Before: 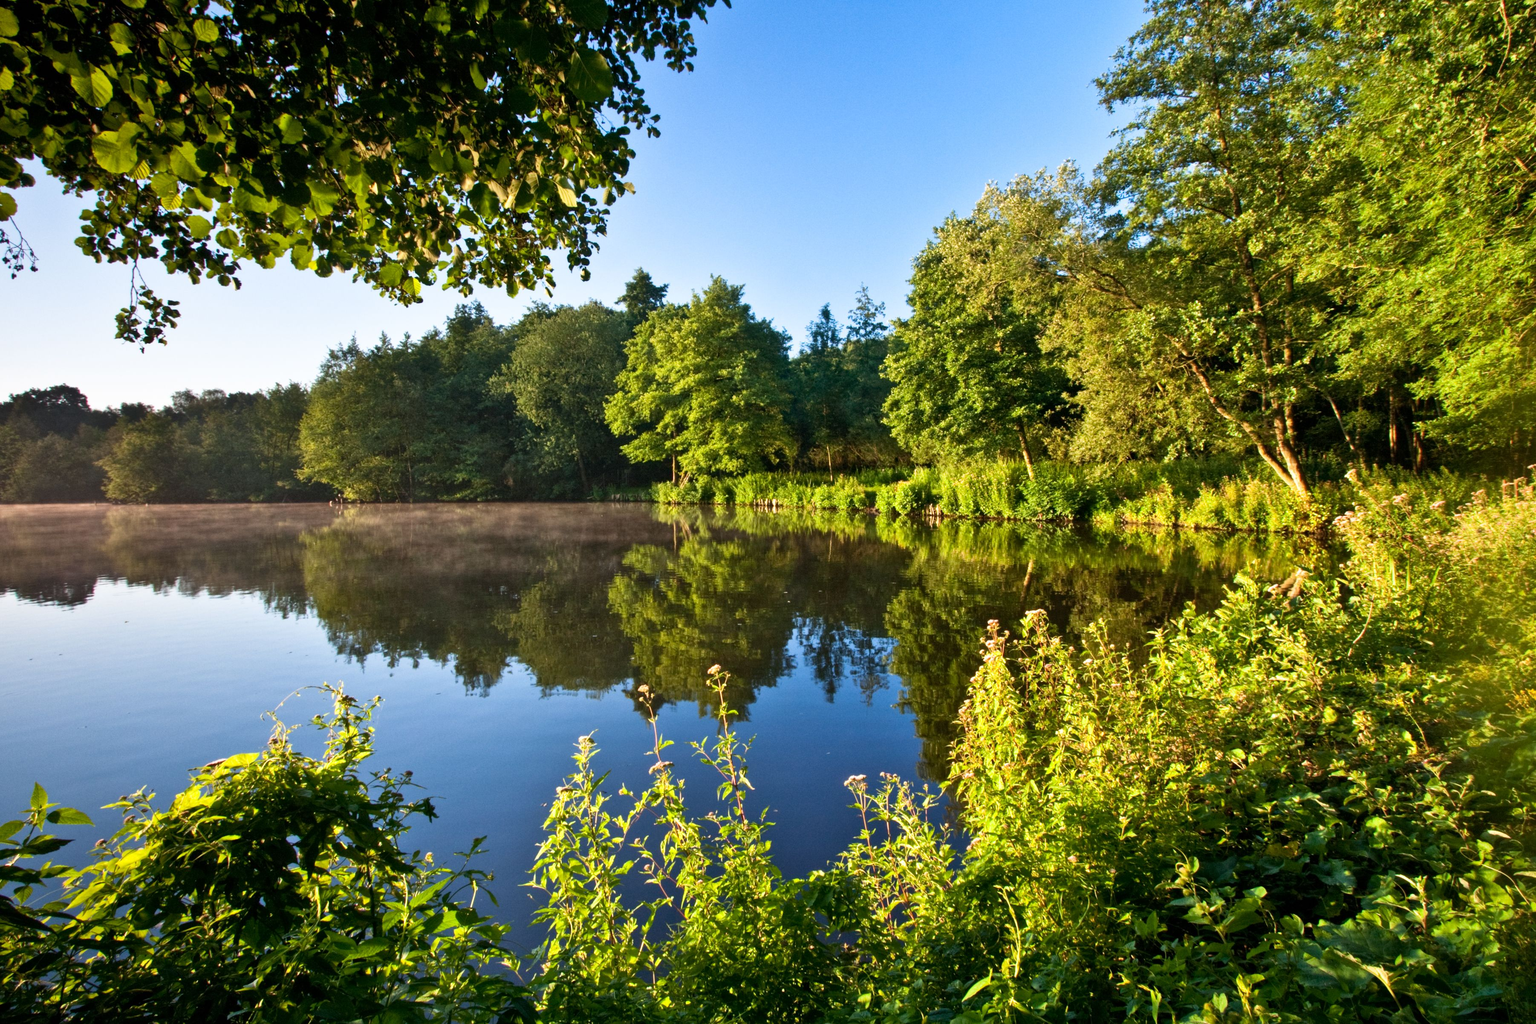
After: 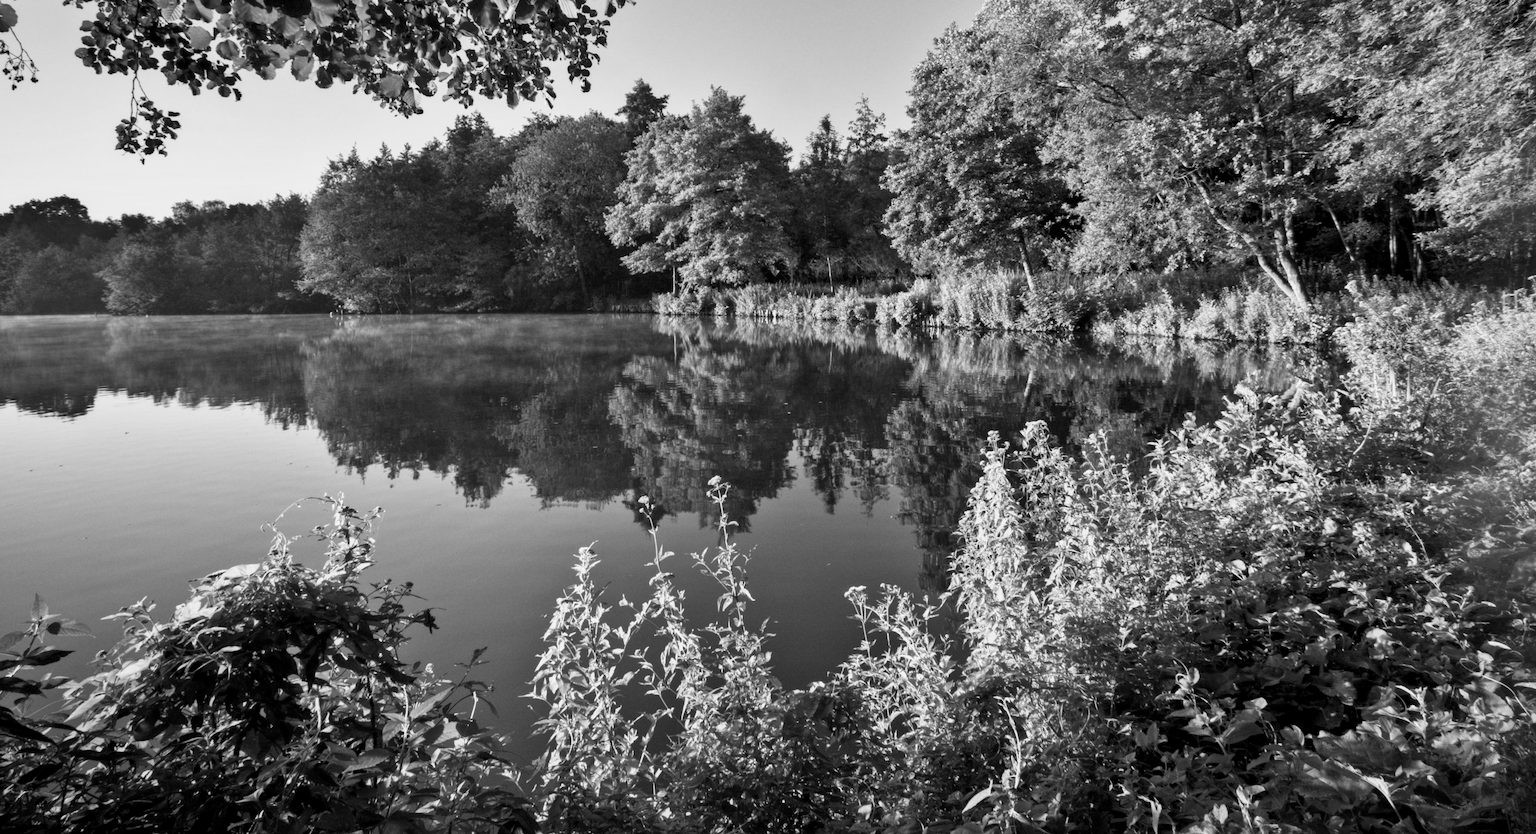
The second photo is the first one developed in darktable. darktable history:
exposure: exposure -0.072 EV, compensate highlight preservation false
color zones: curves: ch1 [(0, -0.394) (0.143, -0.394) (0.286, -0.394) (0.429, -0.392) (0.571, -0.391) (0.714, -0.391) (0.857, -0.391) (1, -0.394)]
local contrast: highlights 61%, shadows 106%, detail 107%, midtone range 0.529
crop and rotate: top 18.507%
